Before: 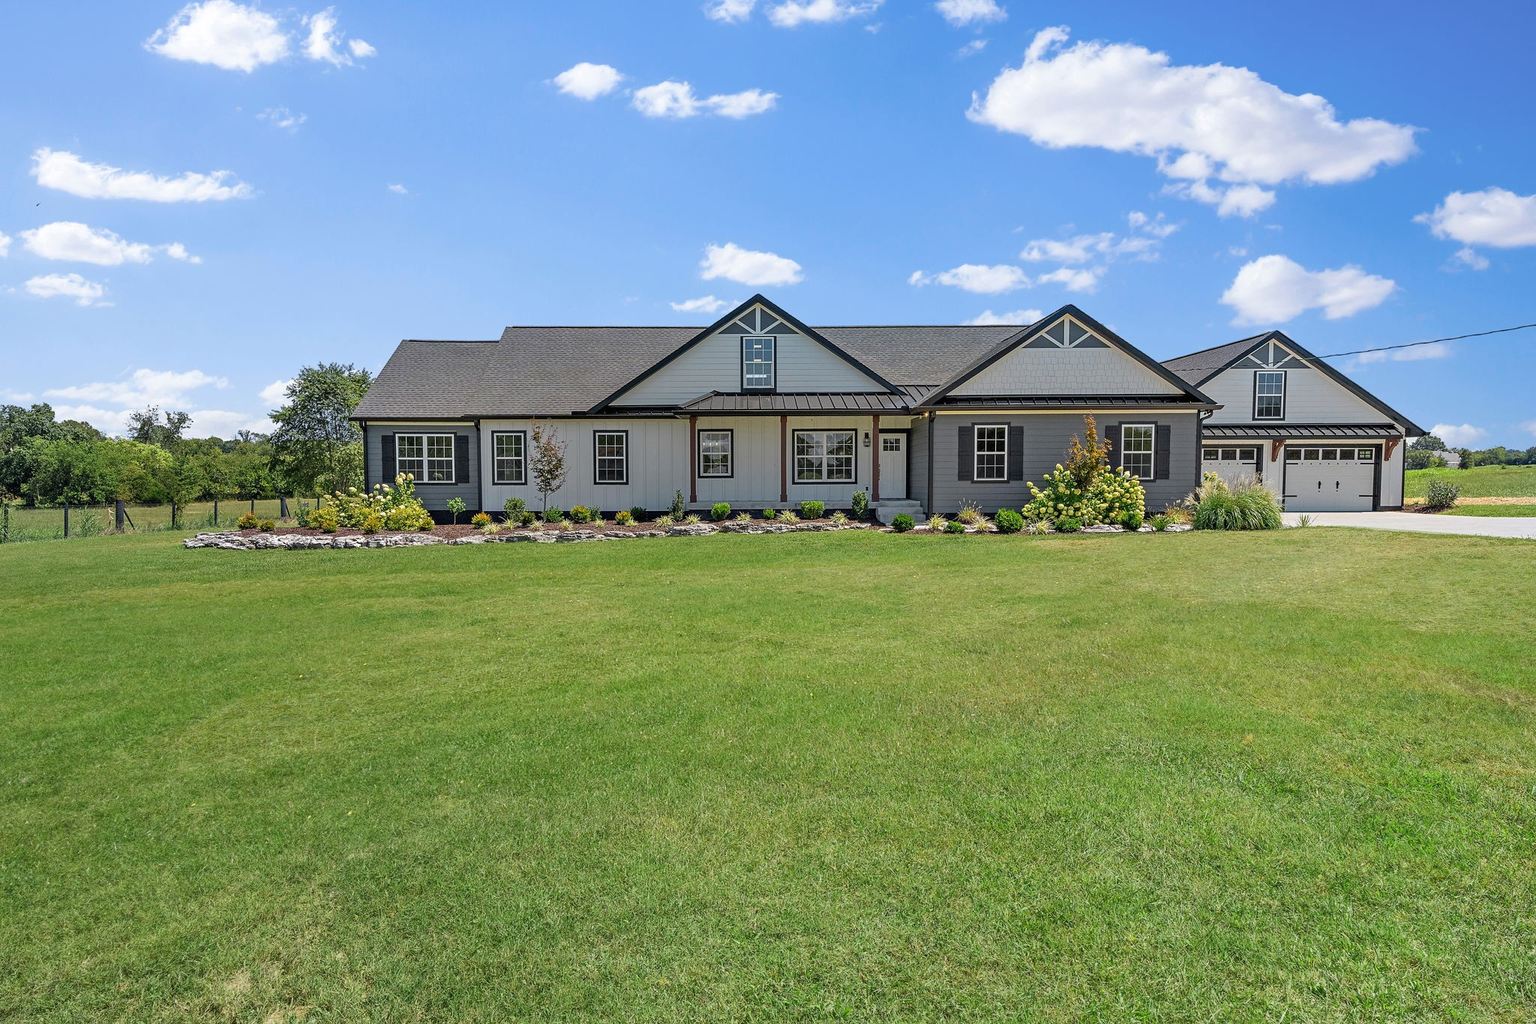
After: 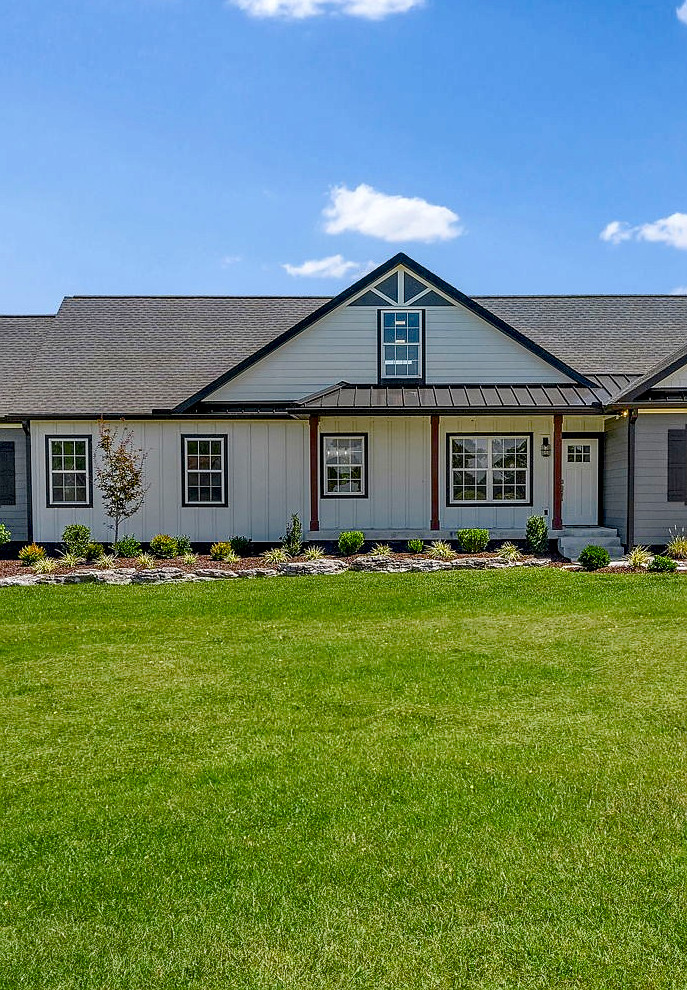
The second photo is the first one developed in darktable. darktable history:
local contrast: on, module defaults
color balance rgb: perceptual saturation grading › global saturation 20%, perceptual saturation grading › highlights -25.347%, perceptual saturation grading › shadows 49.706%, perceptual brilliance grading › global brilliance 1.773%, perceptual brilliance grading › highlights -3.726%, global vibrance 16.462%, saturation formula JzAzBz (2021)
crop and rotate: left 29.804%, top 10.208%, right 36.647%, bottom 17.248%
sharpen: radius 1.021, threshold 0.867
